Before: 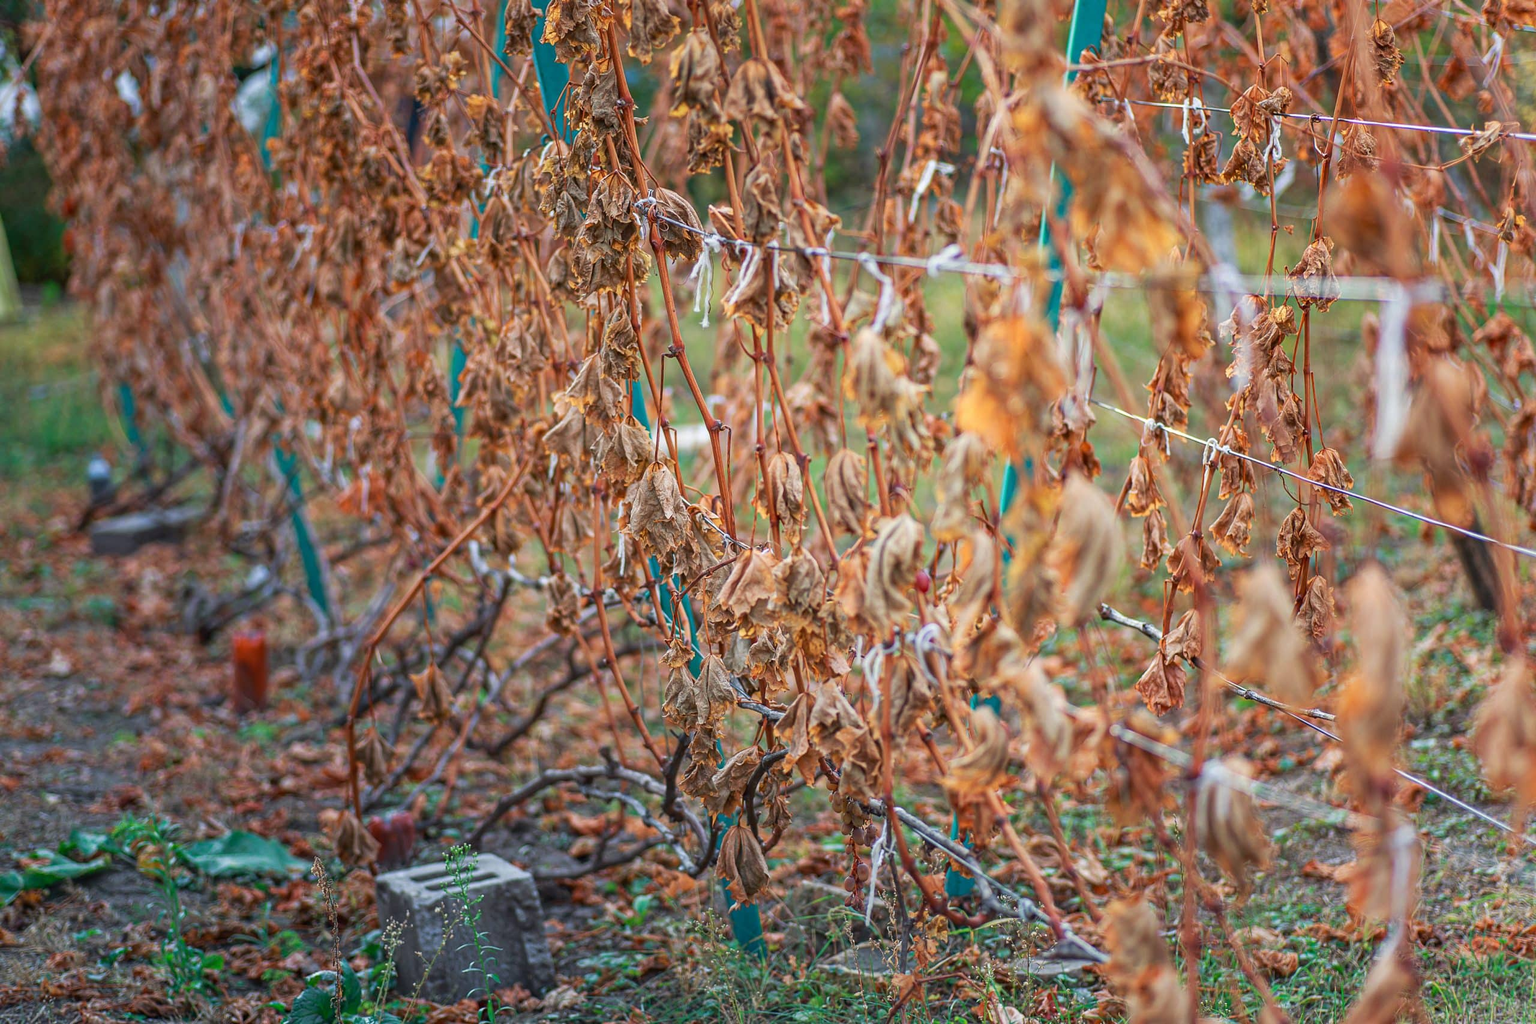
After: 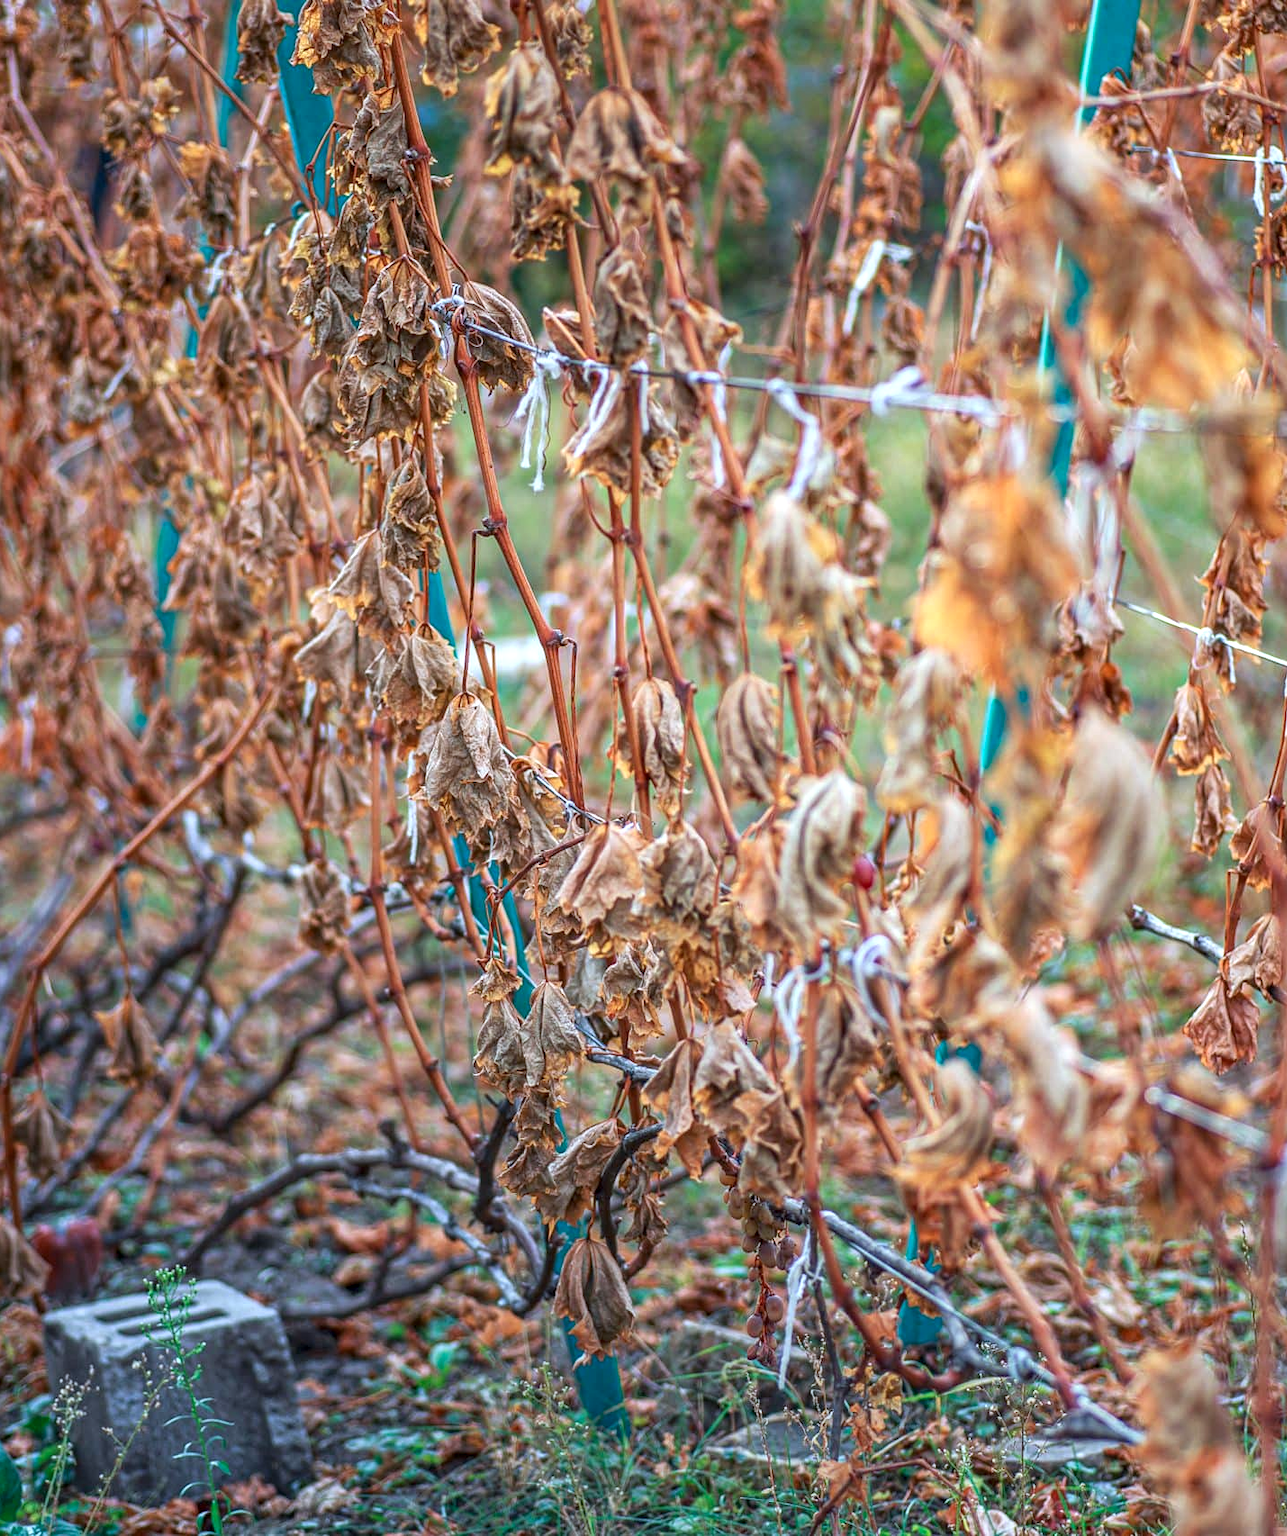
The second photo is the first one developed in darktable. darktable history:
crop and rotate: left 22.586%, right 21.517%
color calibration: illuminant custom, x 0.368, y 0.373, temperature 4333.24 K, saturation algorithm version 1 (2020)
exposure: exposure 0.209 EV, compensate exposure bias true, compensate highlight preservation false
tone equalizer: on, module defaults
local contrast: on, module defaults
